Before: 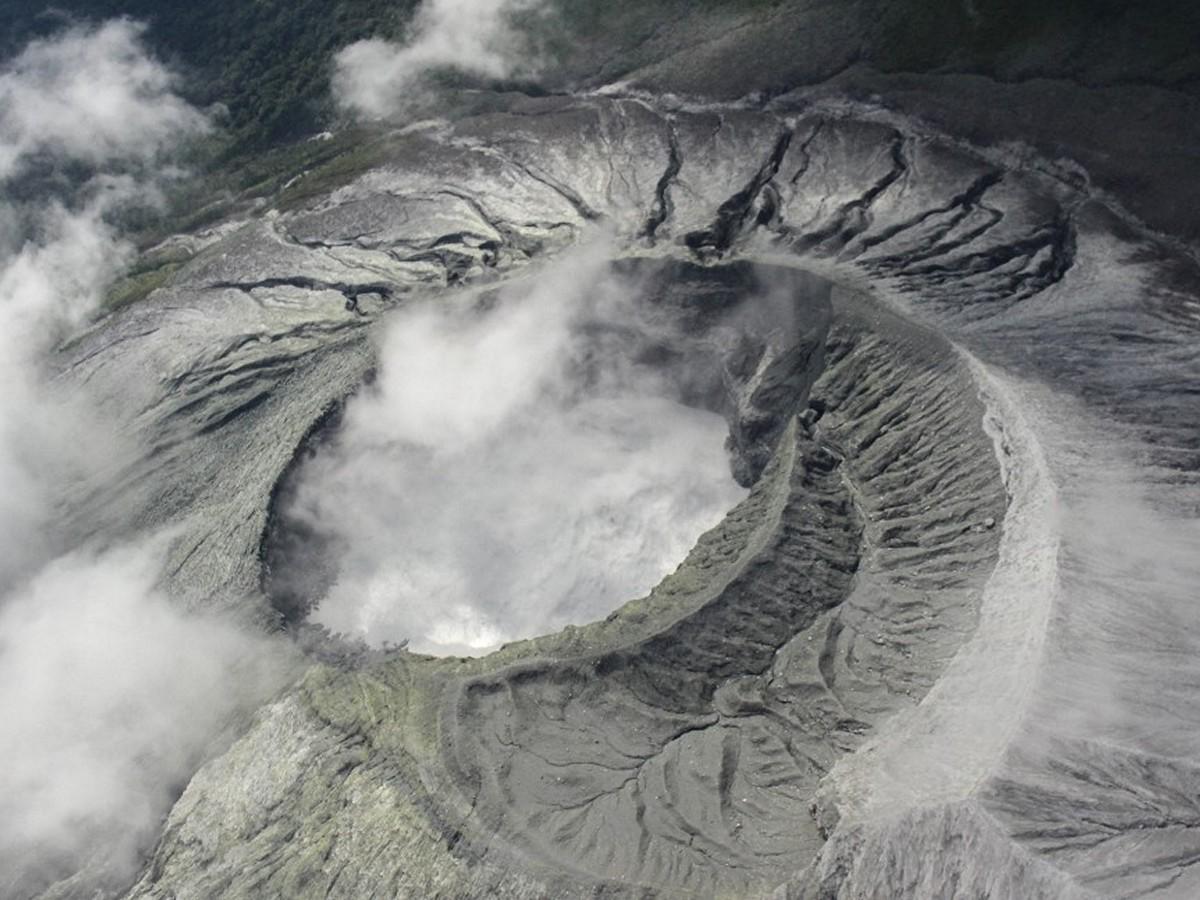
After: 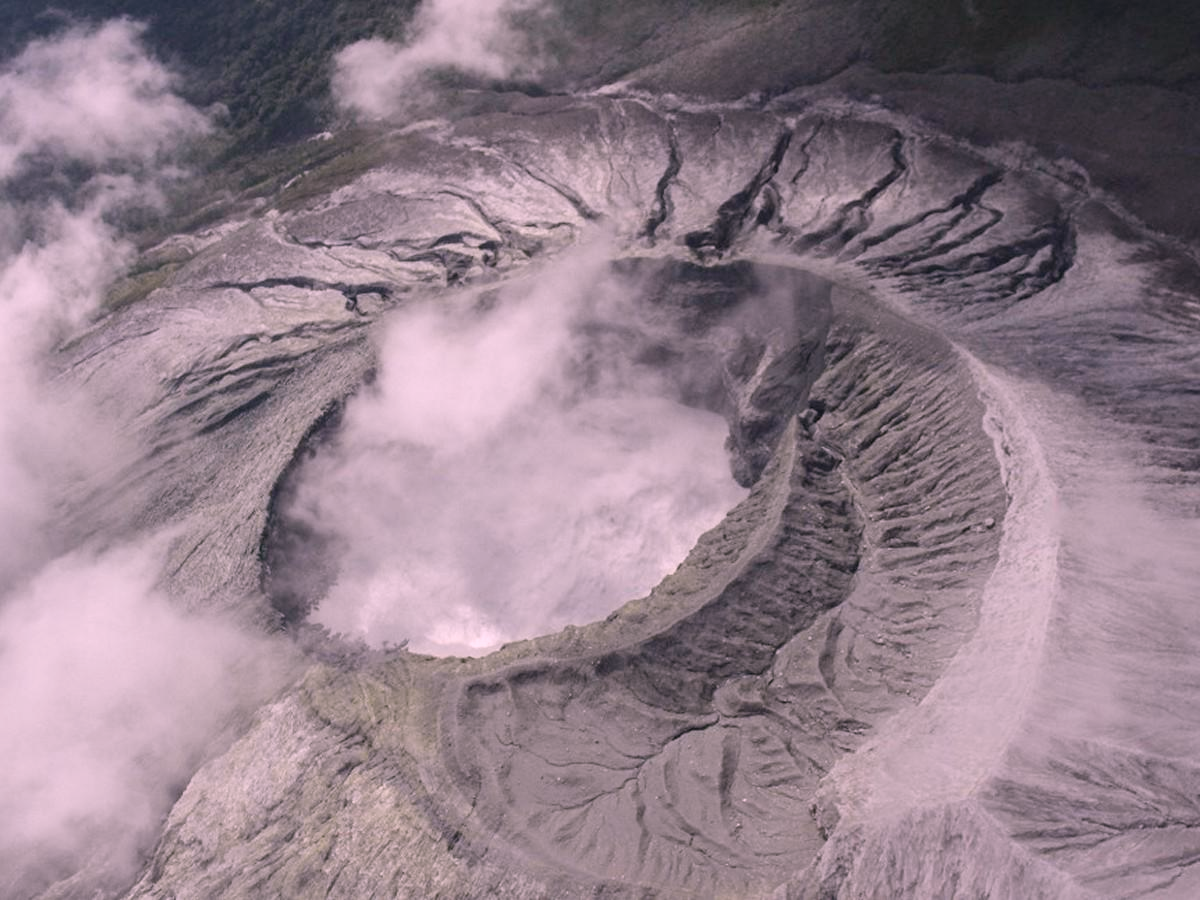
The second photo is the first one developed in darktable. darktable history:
color balance: contrast -15%
white balance: red 1.188, blue 1.11
